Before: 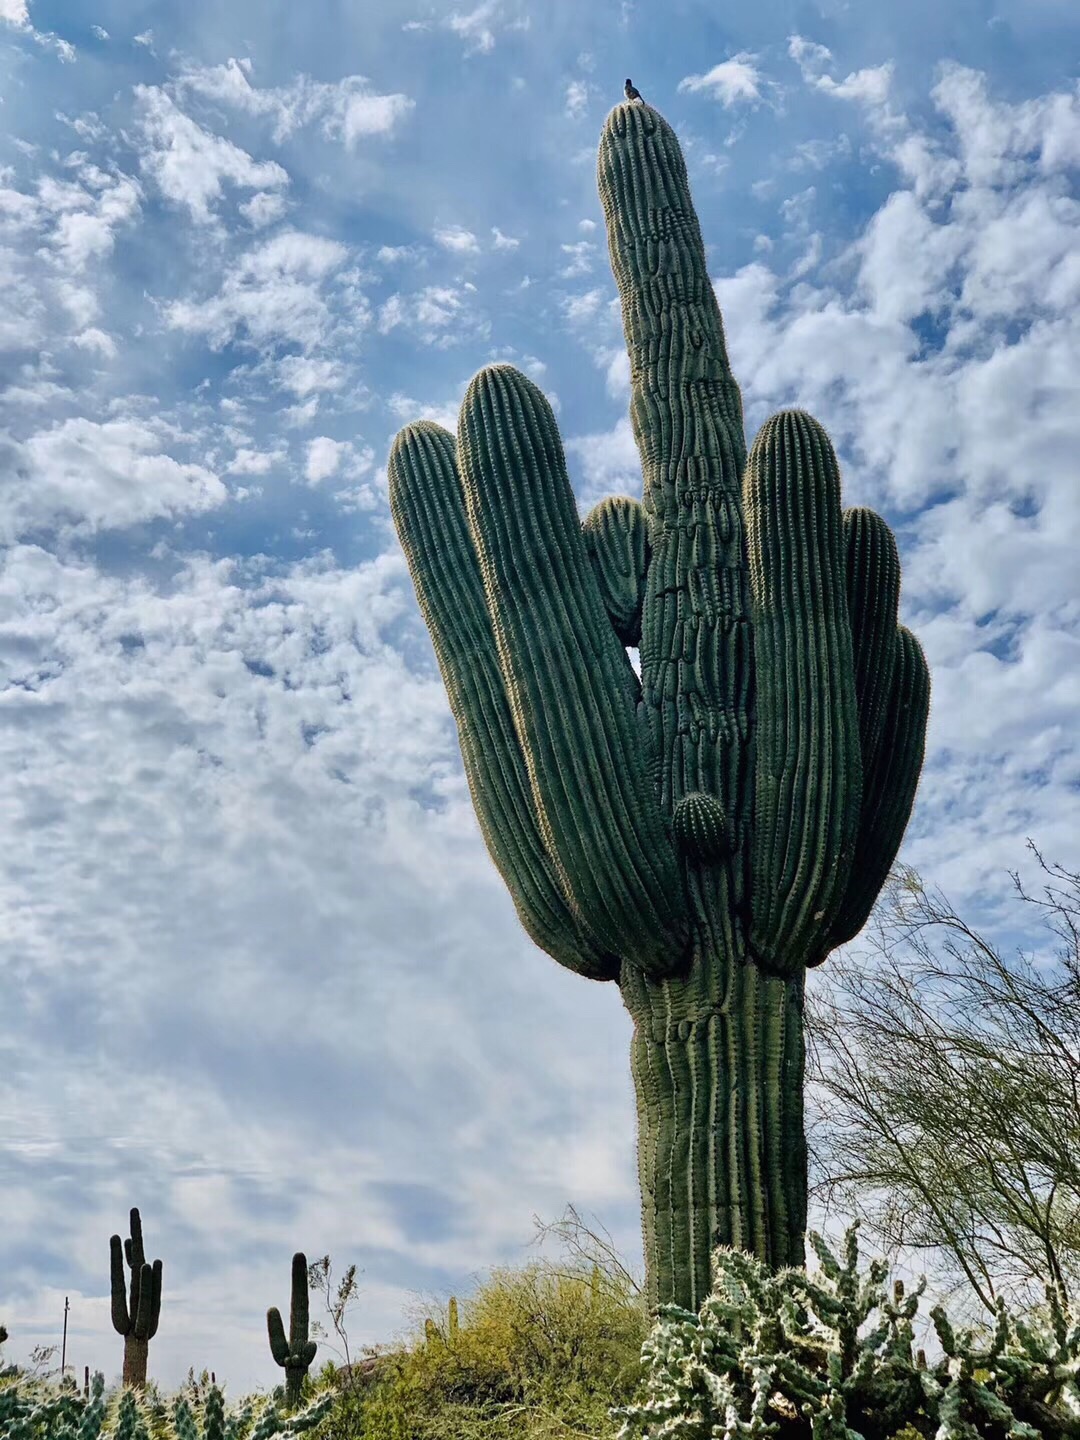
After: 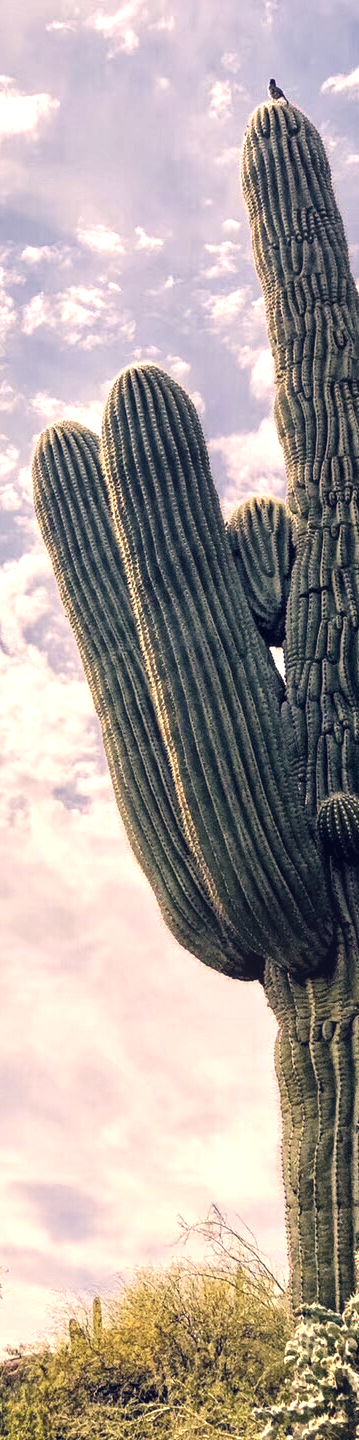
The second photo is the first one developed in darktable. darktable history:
exposure: exposure 0.774 EV, compensate highlight preservation false
crop: left 33.021%, right 33.67%
local contrast: detail 109%
color correction: highlights a* 19.87, highlights b* 28.09, shadows a* 3.33, shadows b* -18.05, saturation 0.722
levels: levels [0.031, 0.5, 0.969]
